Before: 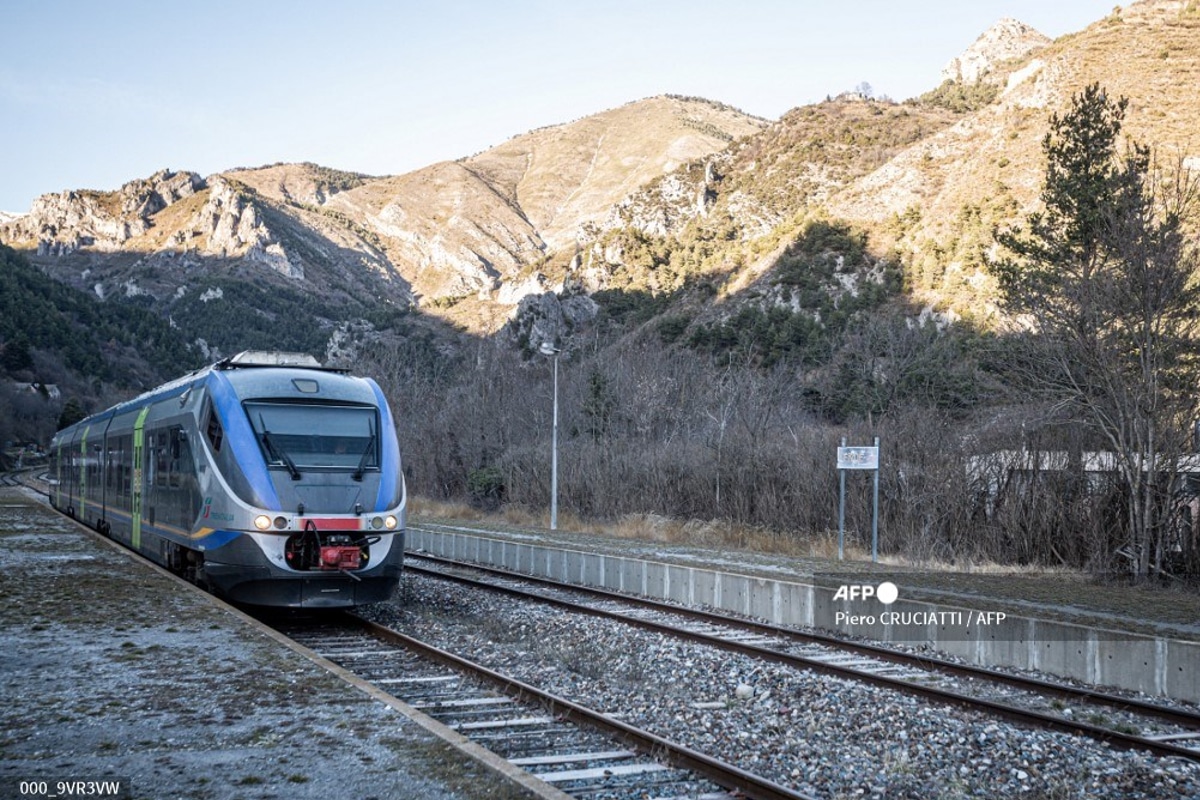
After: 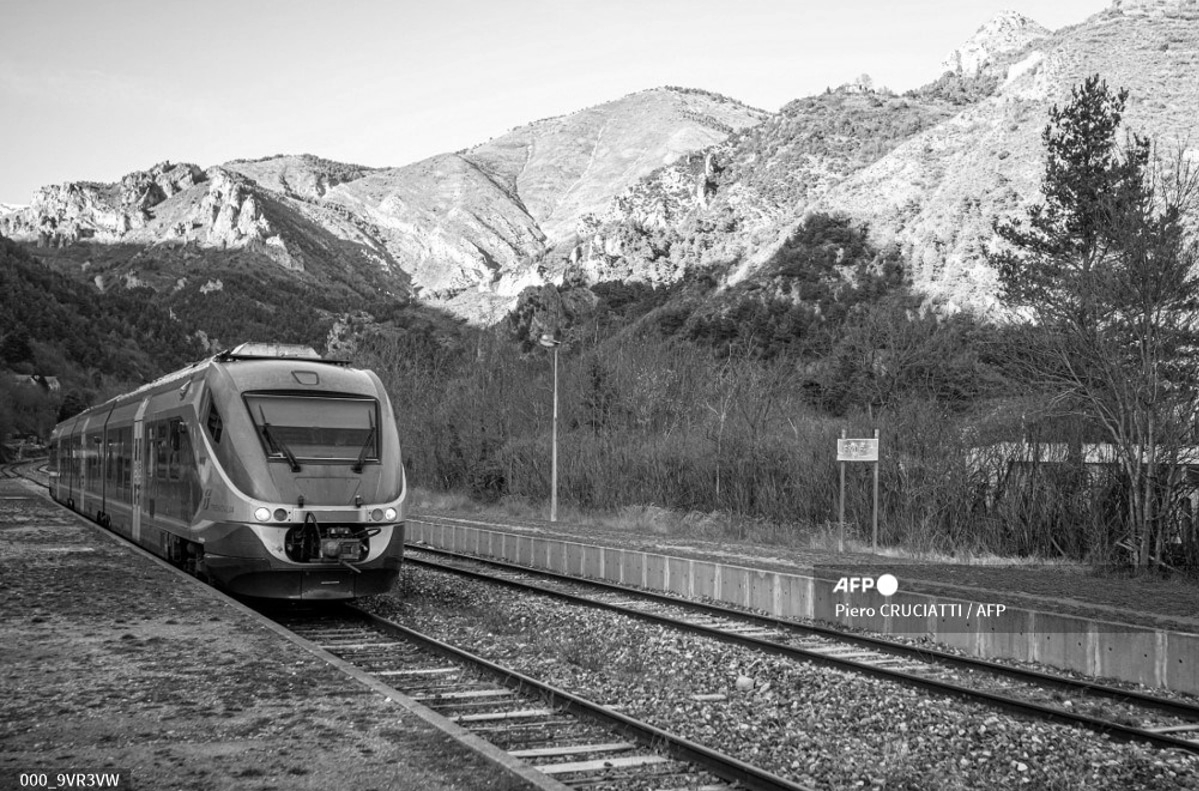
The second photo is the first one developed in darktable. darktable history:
monochrome: a 32, b 64, size 2.3, highlights 1
crop: top 1.049%, right 0.001%
exposure: compensate highlight preservation false
white balance: red 0.967, blue 1.119, emerald 0.756
